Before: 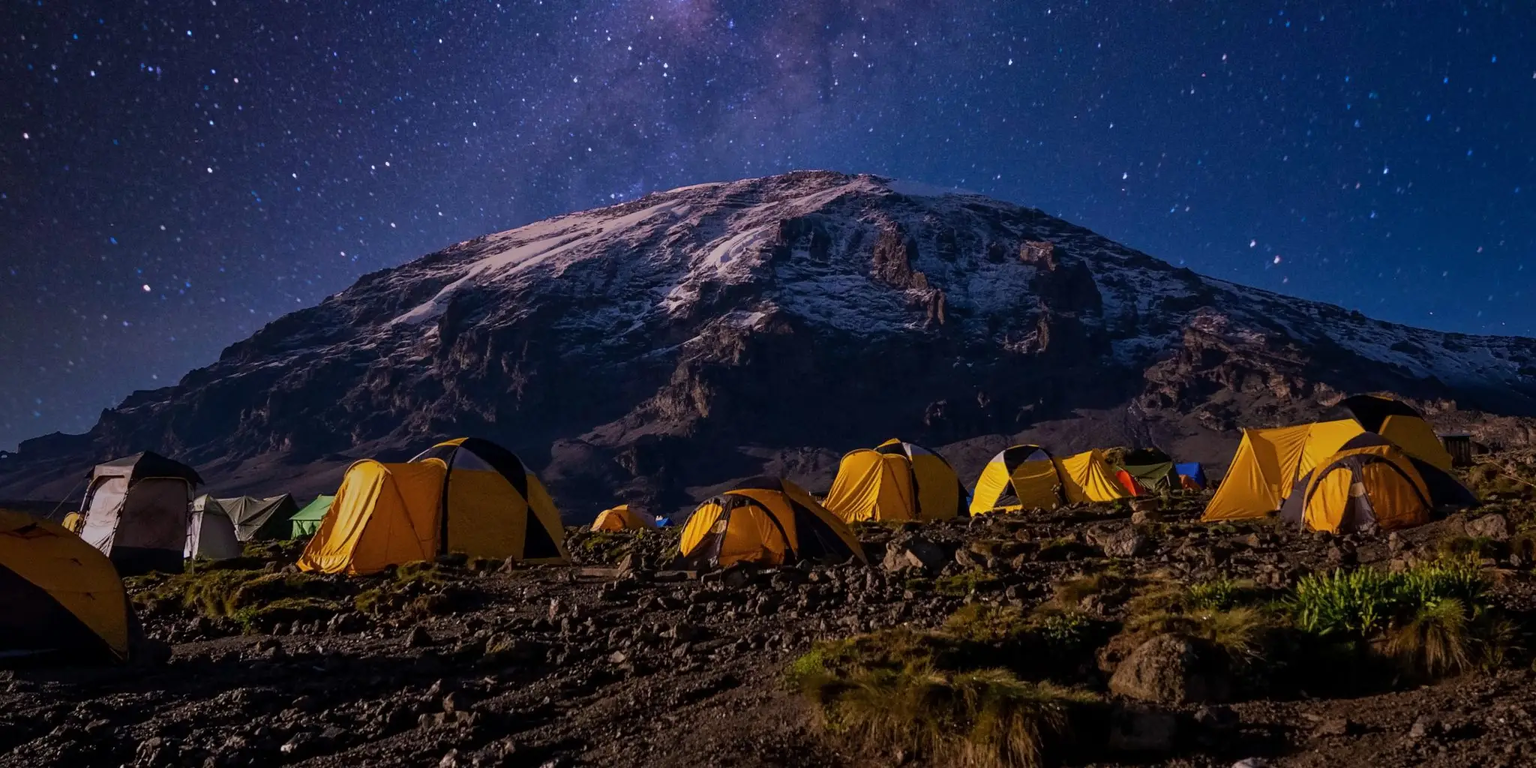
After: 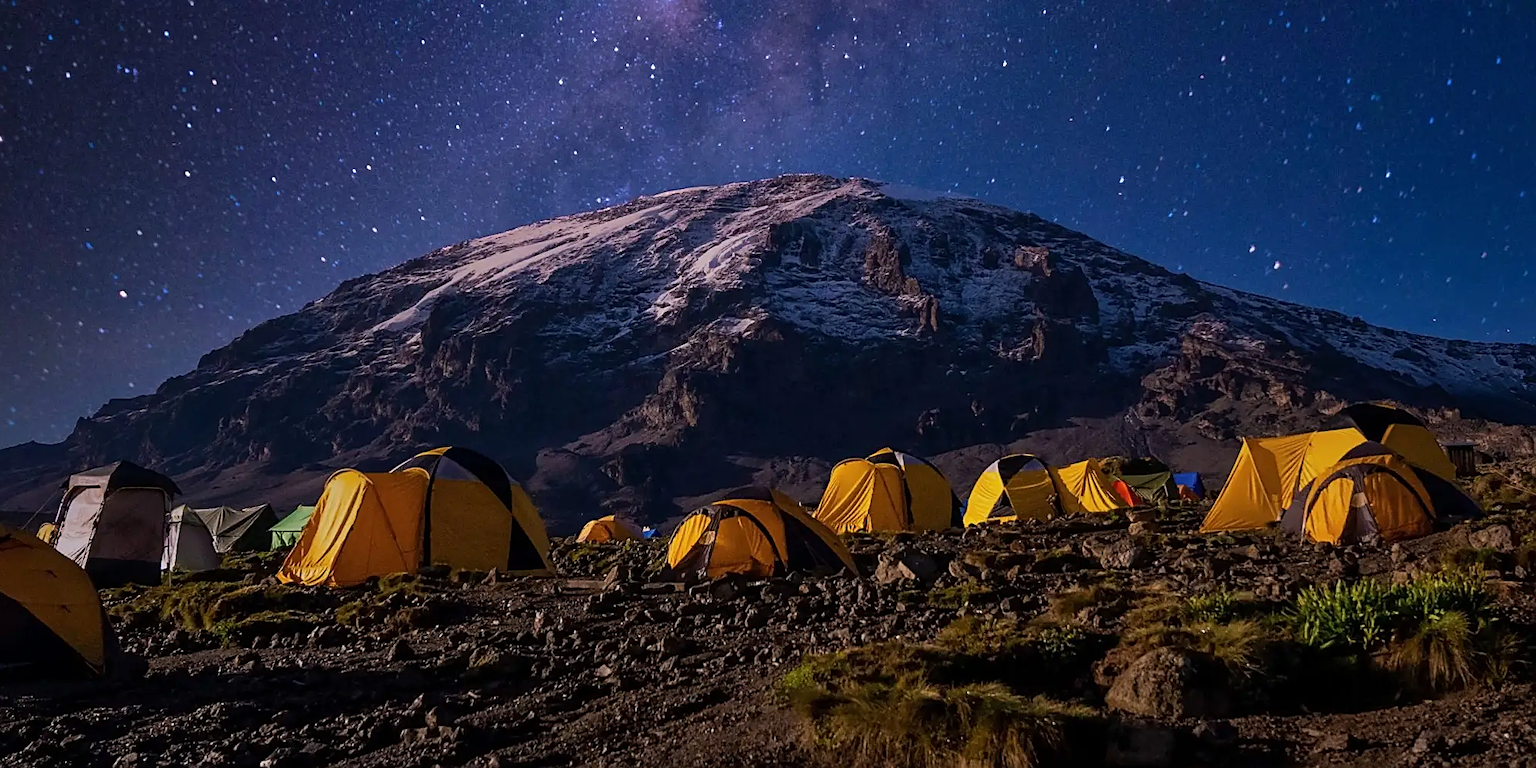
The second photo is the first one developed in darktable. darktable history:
base curve: curves: ch0 [(0, 0) (0.472, 0.508) (1, 1)]
sharpen: on, module defaults
crop: left 1.743%, right 0.268%, bottom 2.011%
